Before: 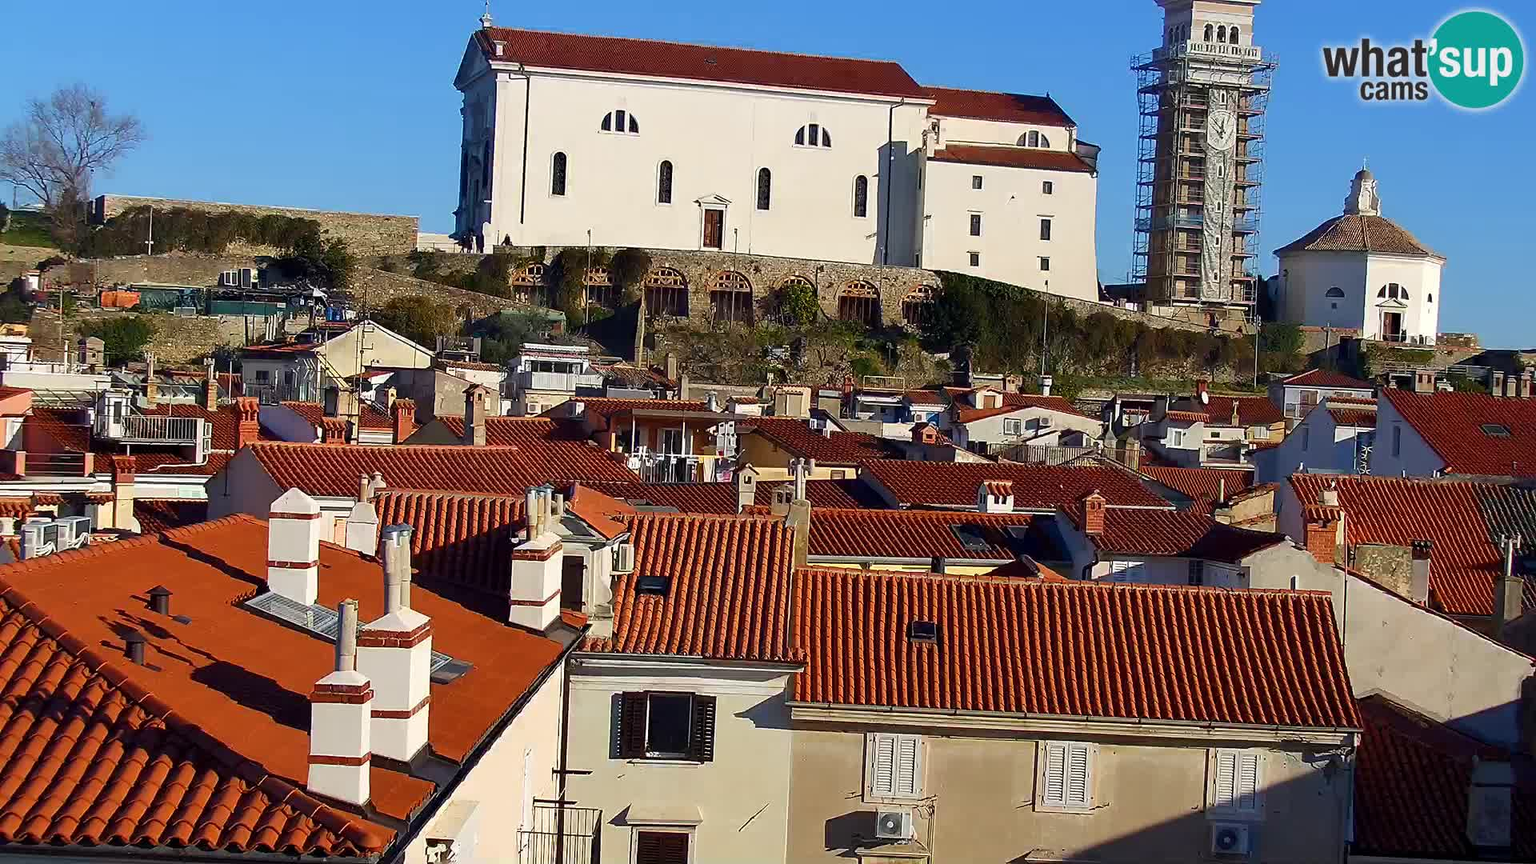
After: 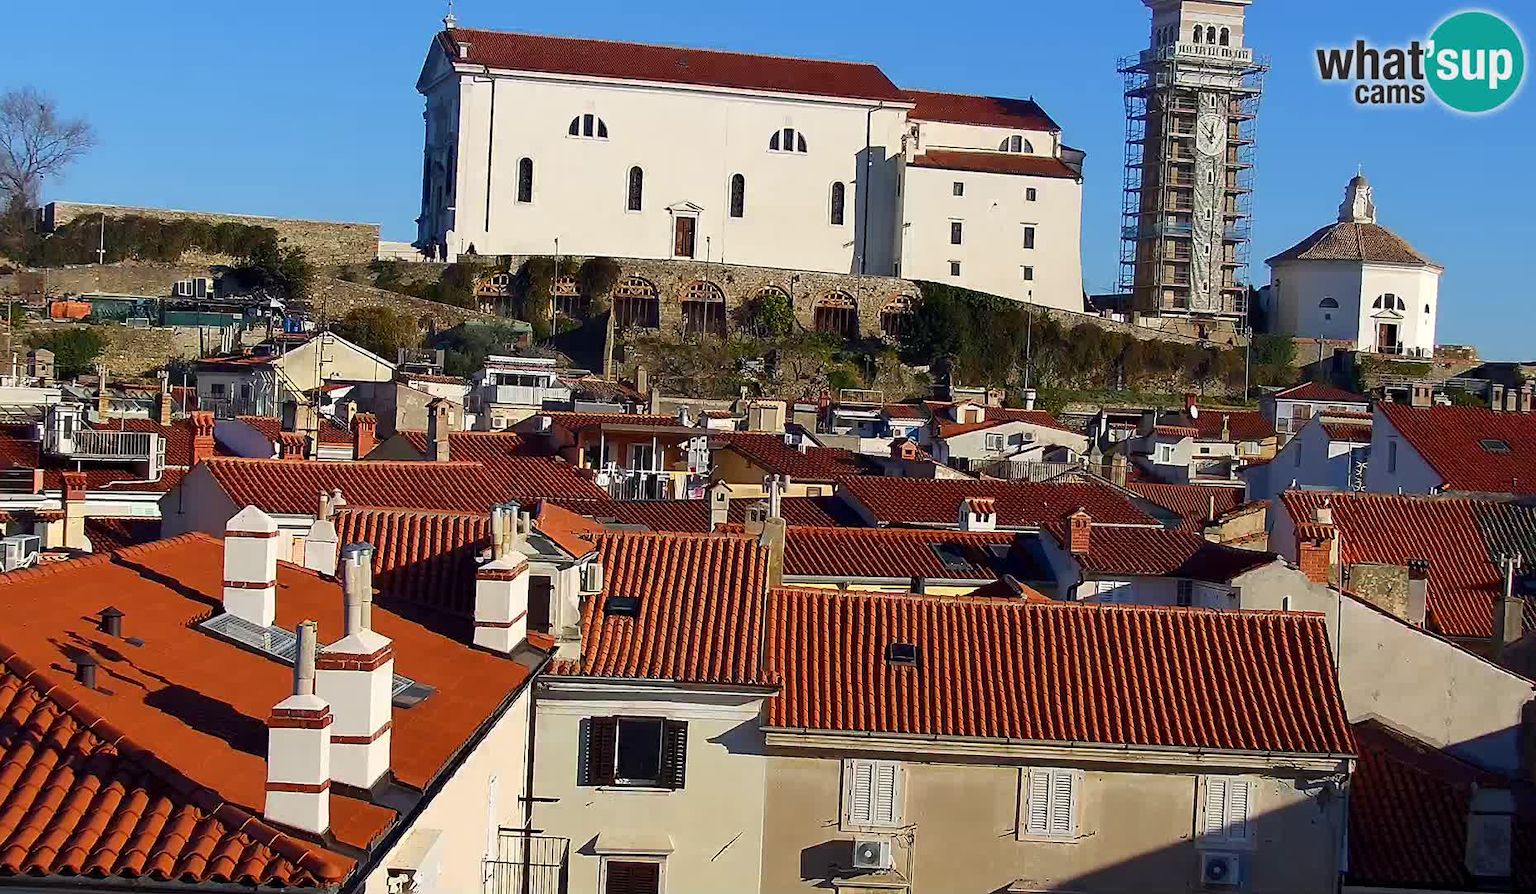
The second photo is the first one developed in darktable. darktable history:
crop and rotate: left 3.409%
